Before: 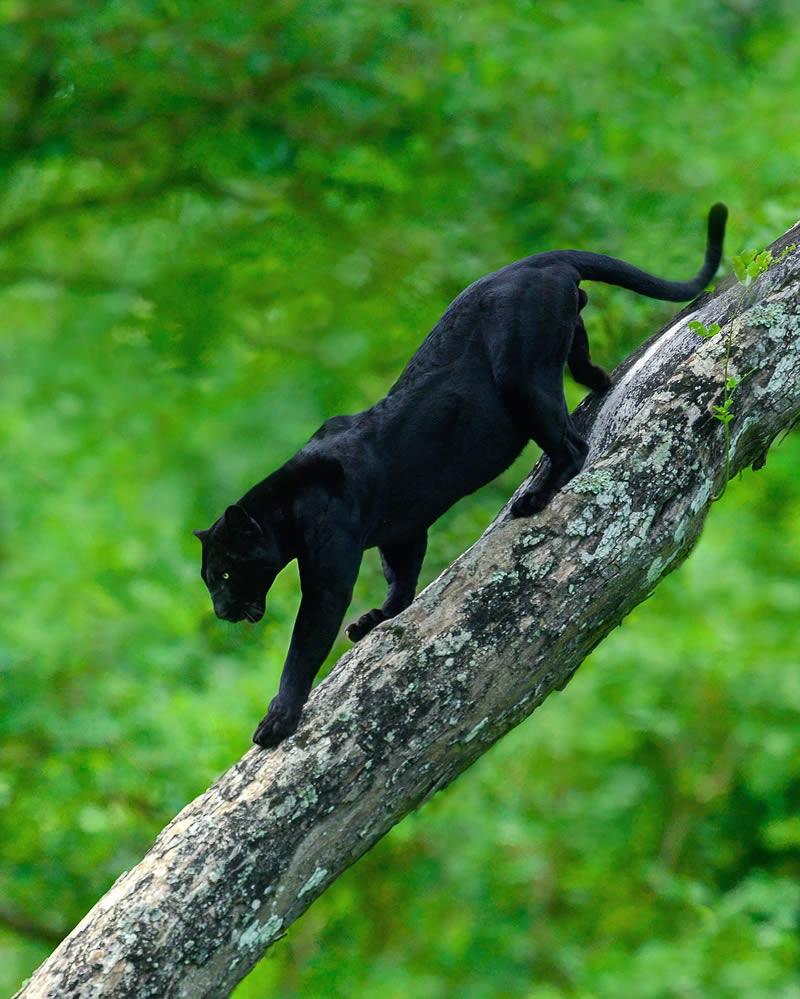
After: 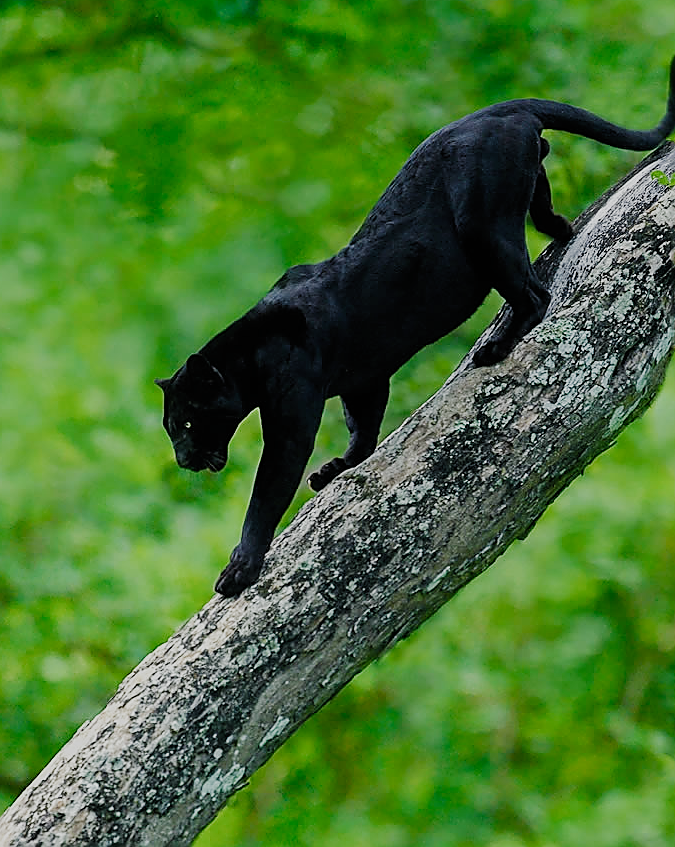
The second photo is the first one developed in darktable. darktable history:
crop and rotate: left 4.798%, top 15.124%, right 10.713%
filmic rgb: black relative exposure -7.65 EV, white relative exposure 4.56 EV, hardness 3.61, preserve chrominance no, color science v5 (2021), contrast in shadows safe, contrast in highlights safe
sharpen: radius 1.419, amount 1.238, threshold 0.825
